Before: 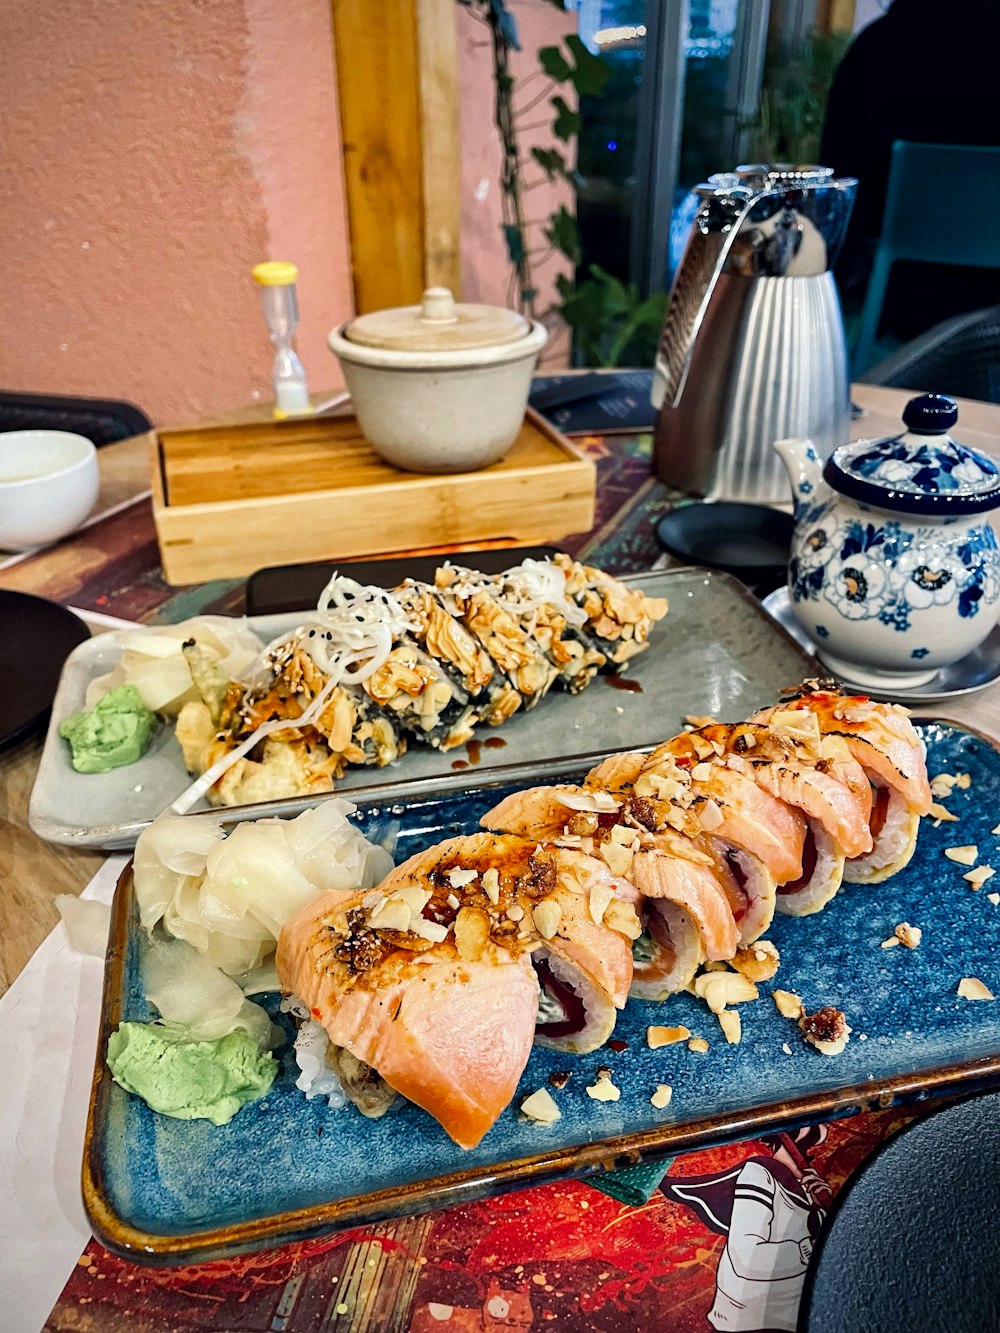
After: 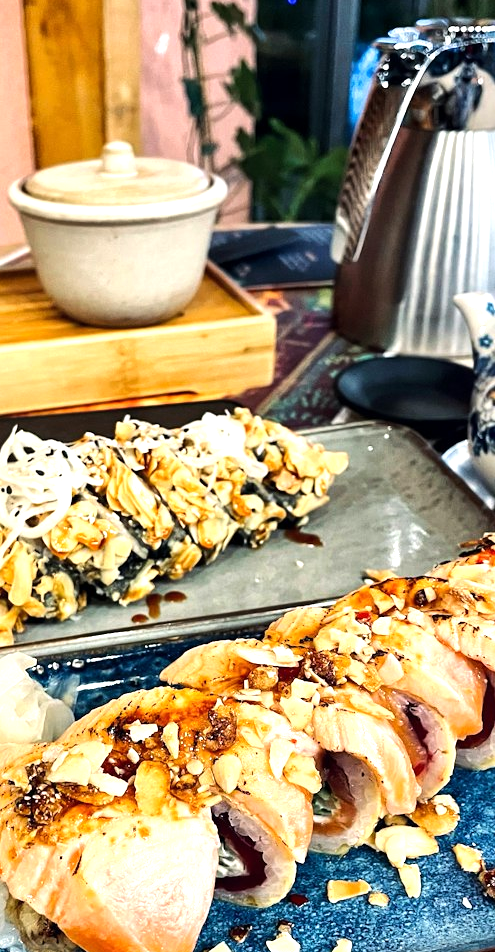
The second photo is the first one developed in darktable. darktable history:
crop: left 32.075%, top 10.976%, right 18.355%, bottom 17.596%
exposure: exposure 0.376 EV, compensate highlight preservation false
tone equalizer: -8 EV -0.417 EV, -7 EV -0.389 EV, -6 EV -0.333 EV, -5 EV -0.222 EV, -3 EV 0.222 EV, -2 EV 0.333 EV, -1 EV 0.389 EV, +0 EV 0.417 EV, edges refinement/feathering 500, mask exposure compensation -1.57 EV, preserve details no
